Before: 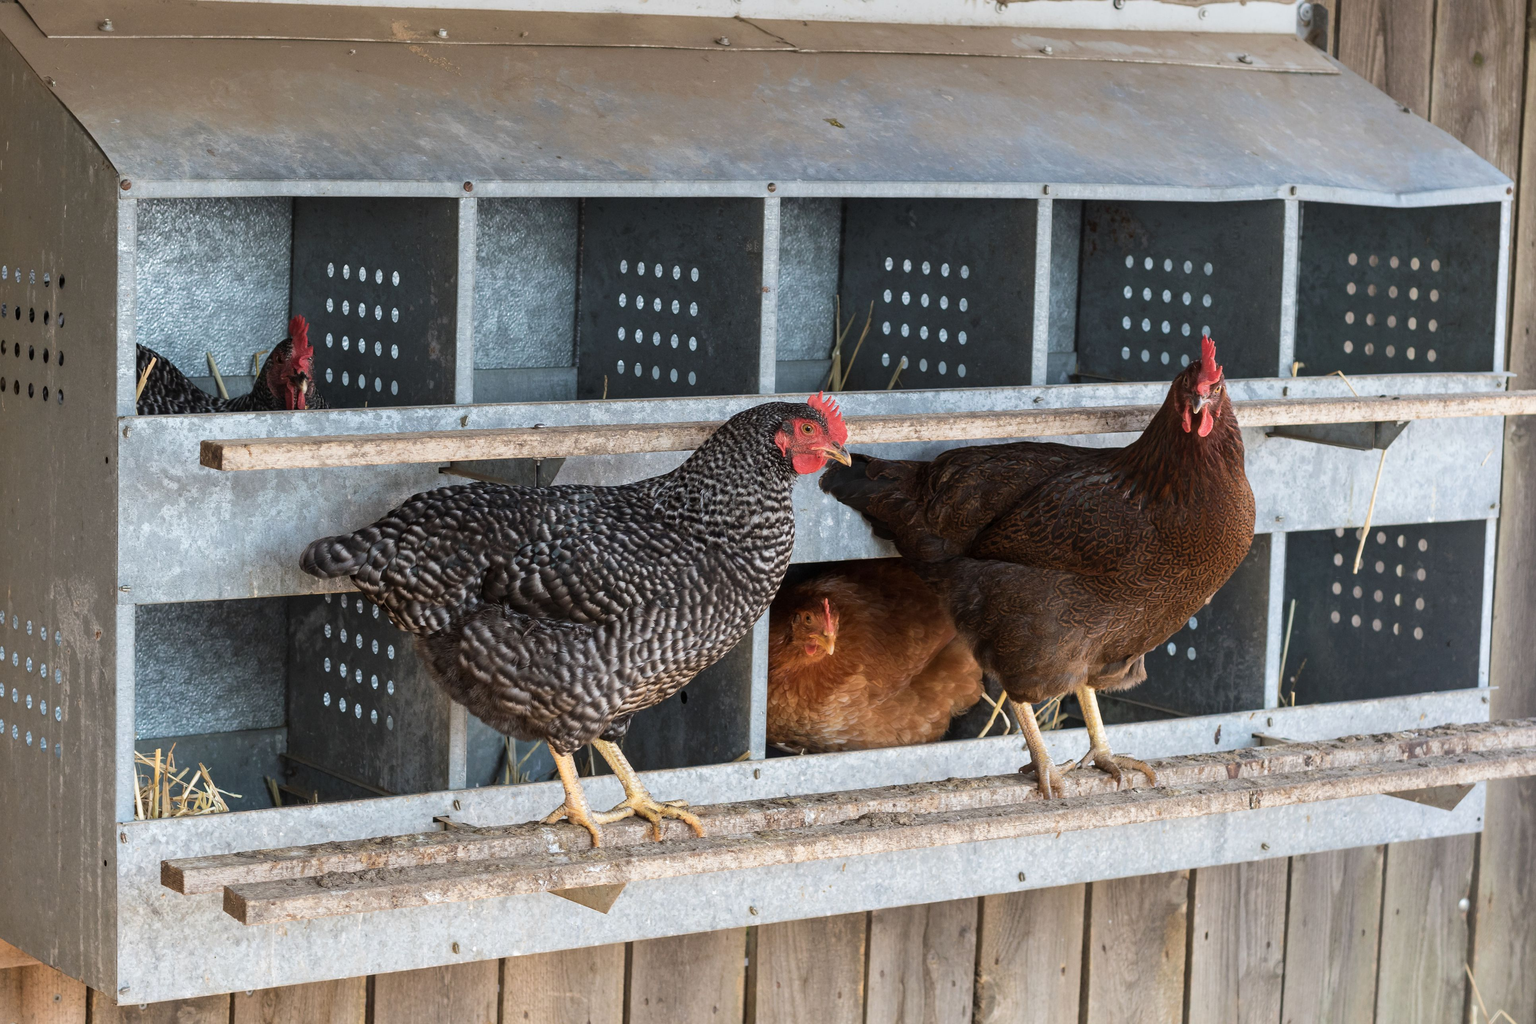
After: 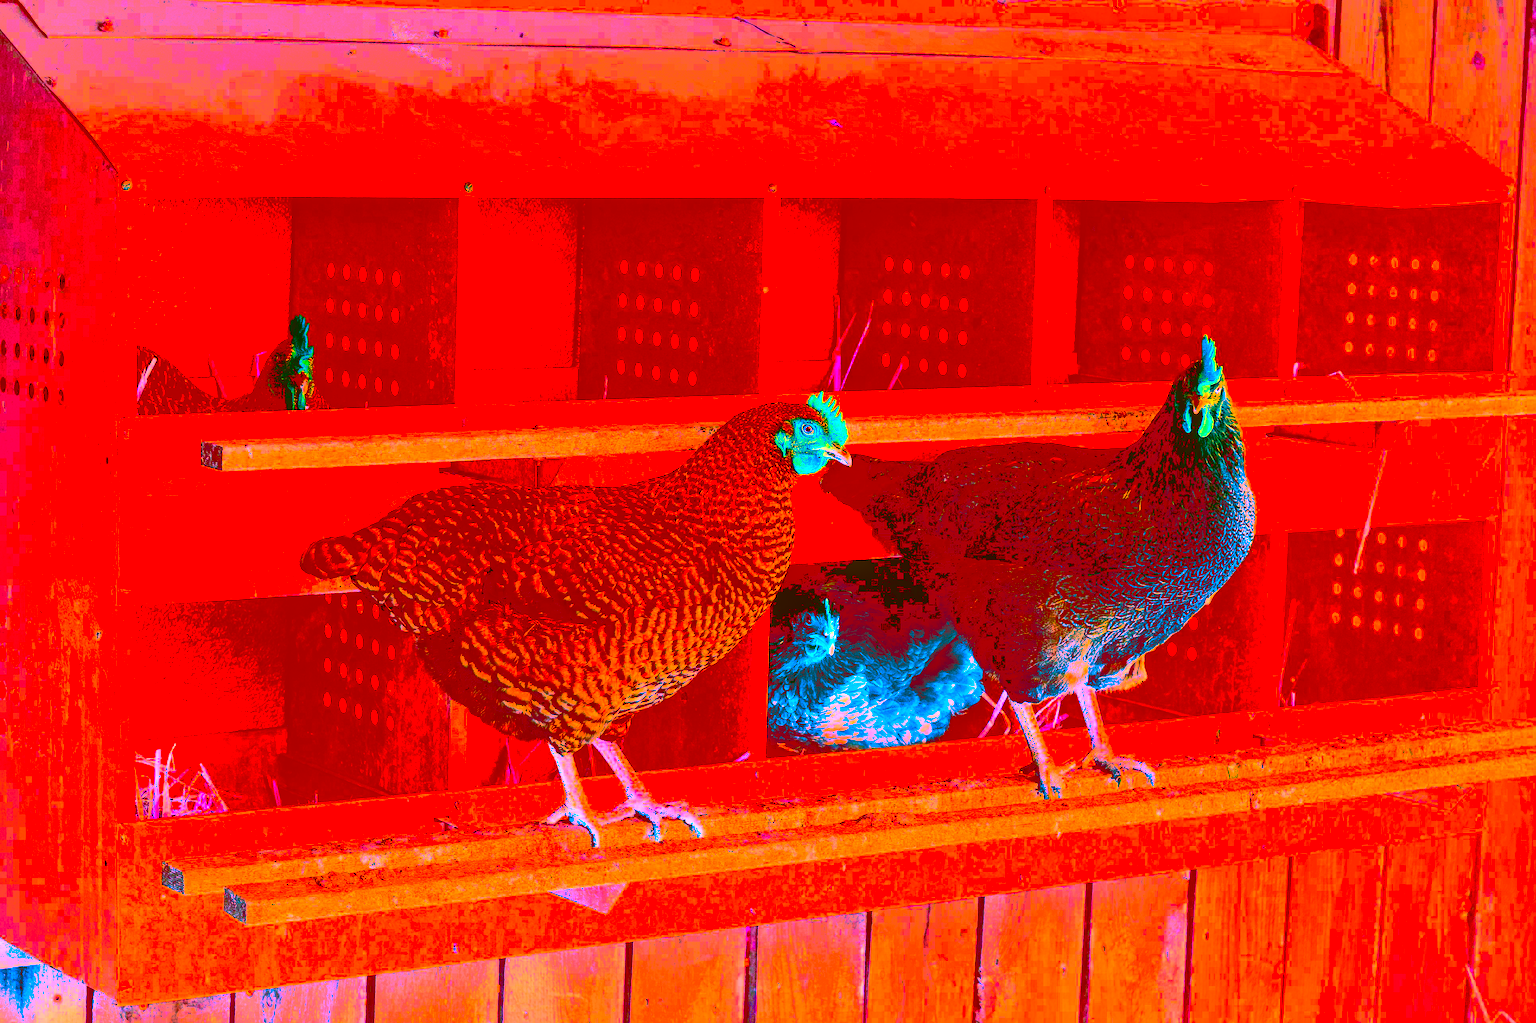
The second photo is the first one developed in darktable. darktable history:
contrast brightness saturation: contrast 0.266, brightness 0.023, saturation 0.885
sharpen: on, module defaults
color balance rgb: power › luminance 1.213%, power › chroma 0.411%, power › hue 34.4°, highlights gain › luminance 9.587%, linear chroma grading › global chroma 15.579%, perceptual saturation grading › global saturation 0.041%, perceptual saturation grading › highlights -17.017%, perceptual saturation grading › mid-tones 32.548%, perceptual saturation grading › shadows 50.431%, saturation formula JzAzBz (2021)
color calibration: x 0.37, y 0.382, temperature 4315.53 K
color correction: highlights a* -39.52, highlights b* -39.45, shadows a* -39.44, shadows b* -39.48, saturation -2.97
tone curve: curves: ch0 [(0, 0) (0.003, 0.17) (0.011, 0.17) (0.025, 0.17) (0.044, 0.168) (0.069, 0.167) (0.1, 0.173) (0.136, 0.181) (0.177, 0.199) (0.224, 0.226) (0.277, 0.271) (0.335, 0.333) (0.399, 0.419) (0.468, 0.52) (0.543, 0.621) (0.623, 0.716) (0.709, 0.795) (0.801, 0.867) (0.898, 0.914) (1, 1)], preserve colors none
local contrast: on, module defaults
exposure: exposure 0.663 EV, compensate highlight preservation false
